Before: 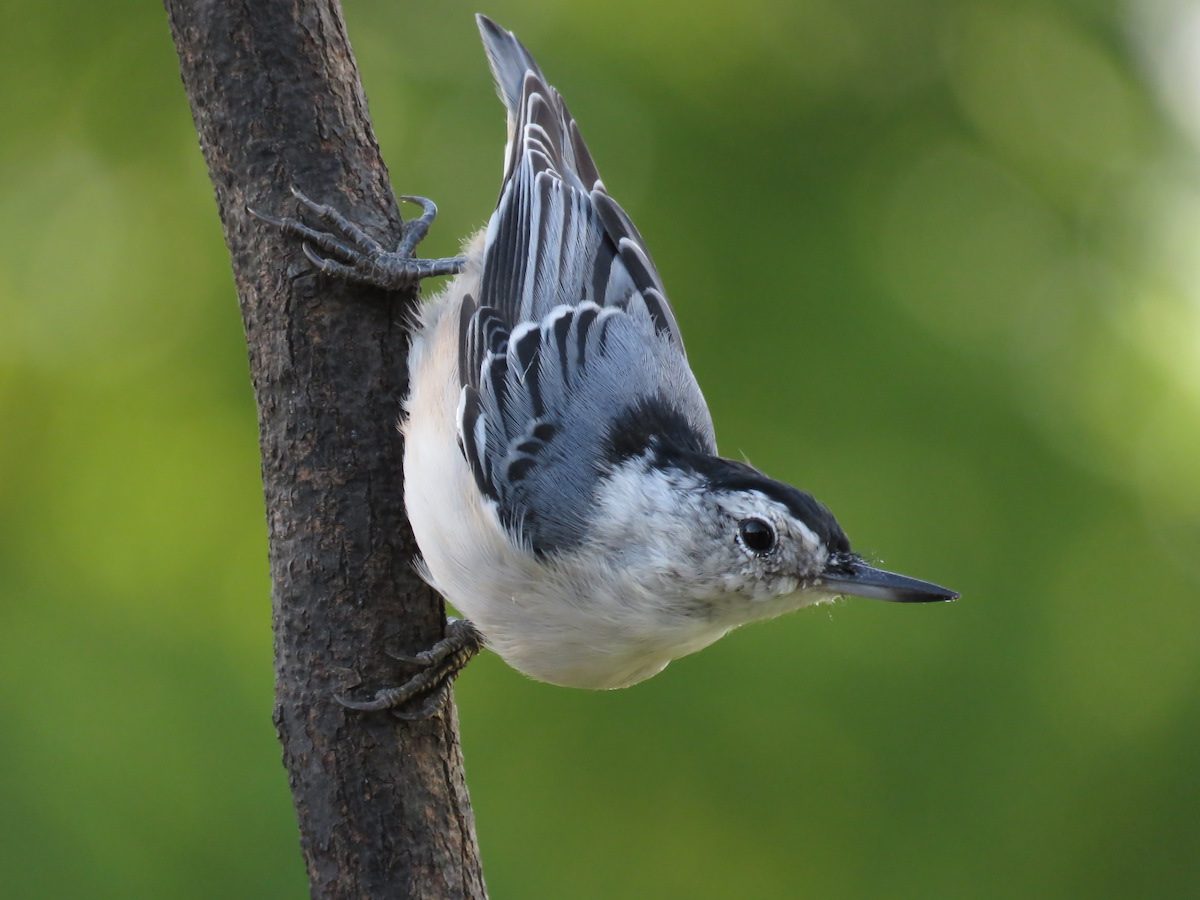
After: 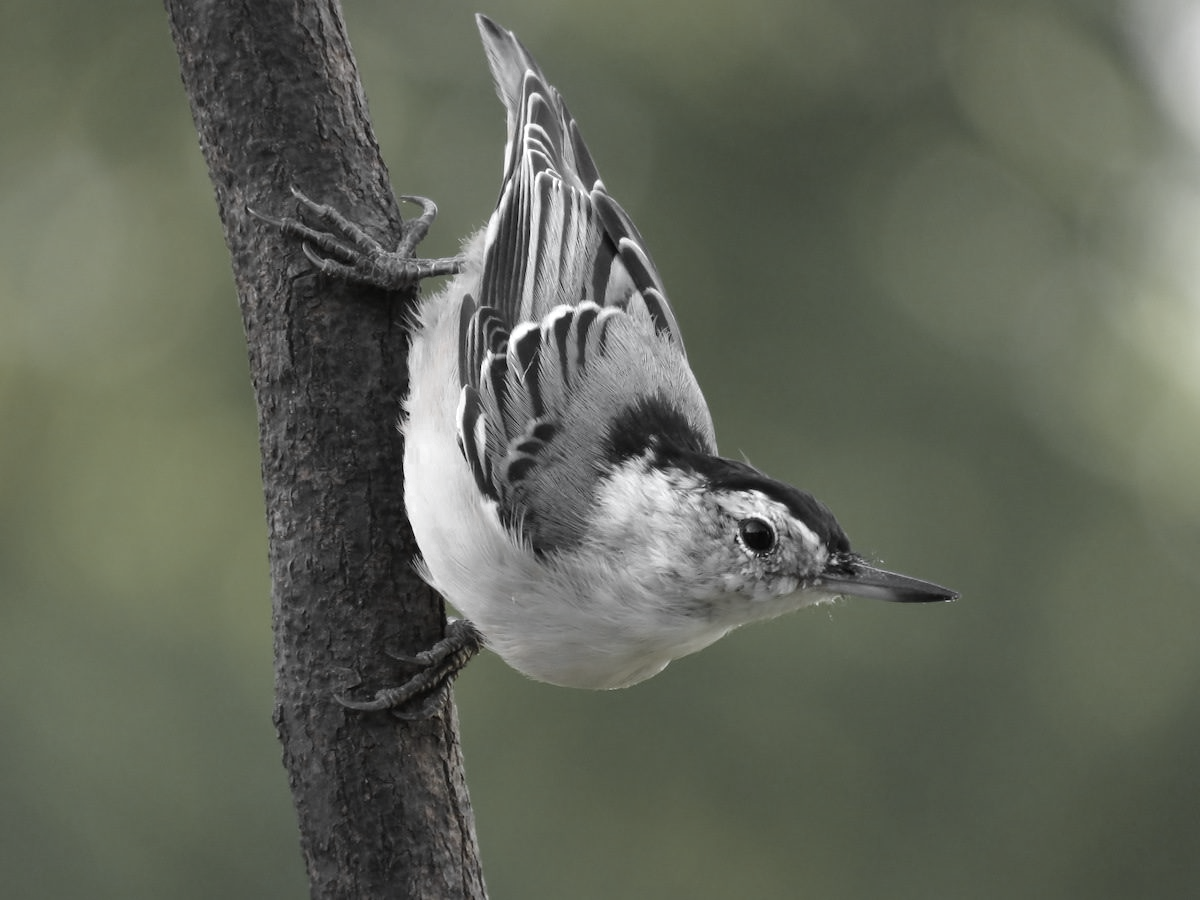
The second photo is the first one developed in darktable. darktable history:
color zones: curves: ch0 [(0, 0.613) (0.01, 0.613) (0.245, 0.448) (0.498, 0.529) (0.642, 0.665) (0.879, 0.777) (0.99, 0.613)]; ch1 [(0, 0.035) (0.121, 0.189) (0.259, 0.197) (0.415, 0.061) (0.589, 0.022) (0.732, 0.022) (0.857, 0.026) (0.991, 0.053)]
white balance: red 0.988, blue 1.017
